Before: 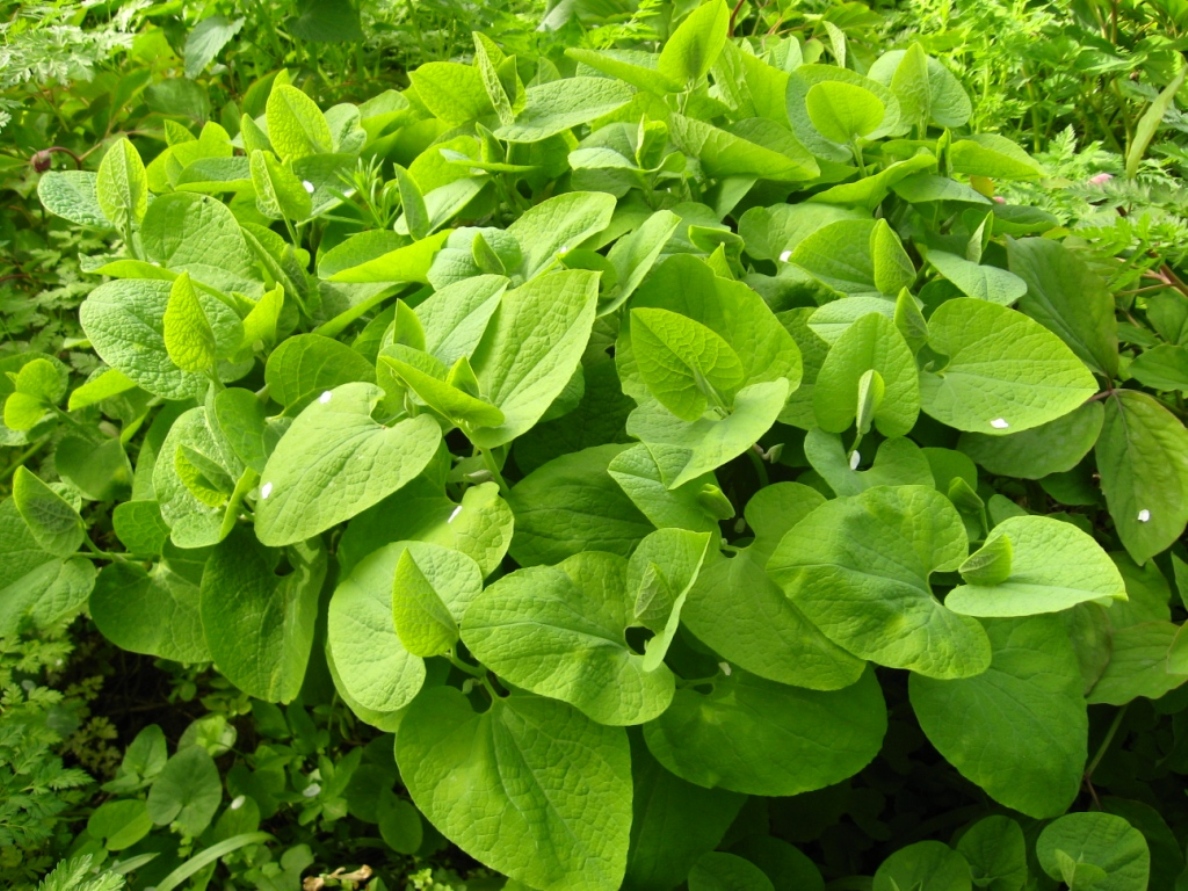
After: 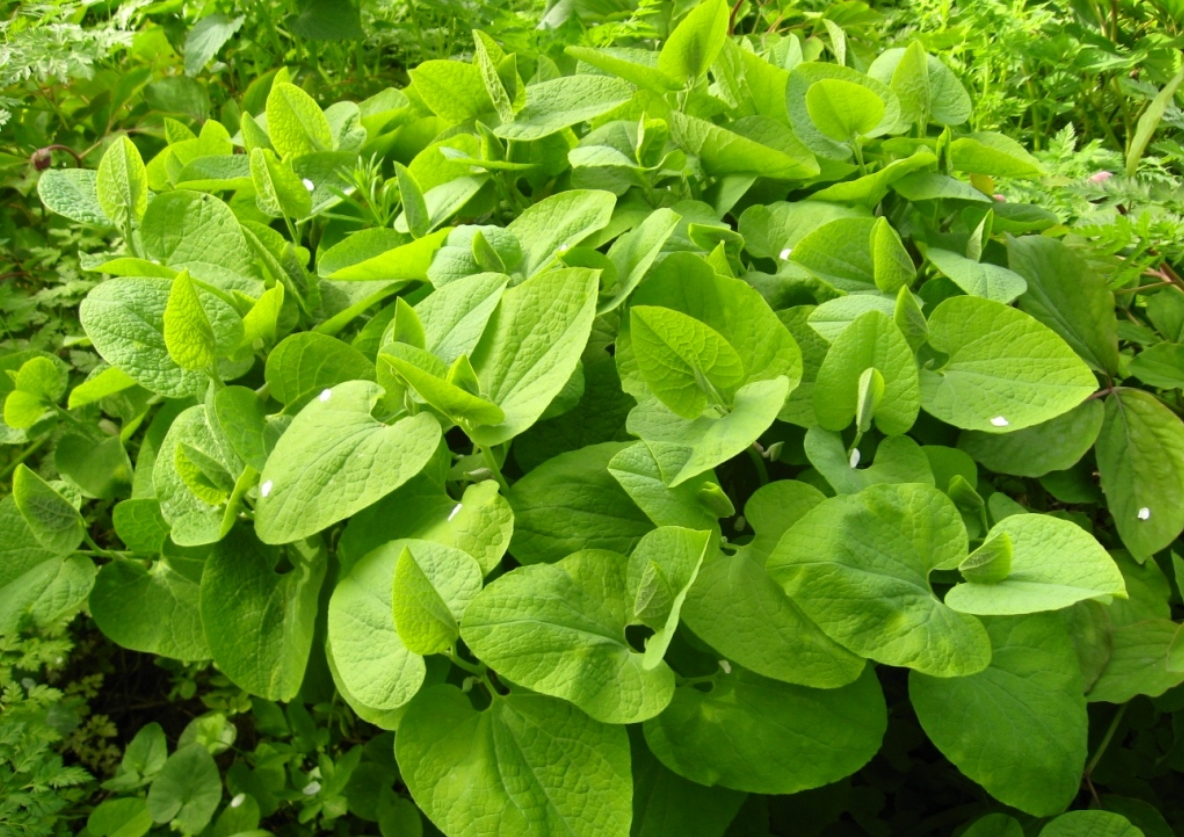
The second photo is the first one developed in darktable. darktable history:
crop: top 0.289%, right 0.258%, bottom 5.002%
